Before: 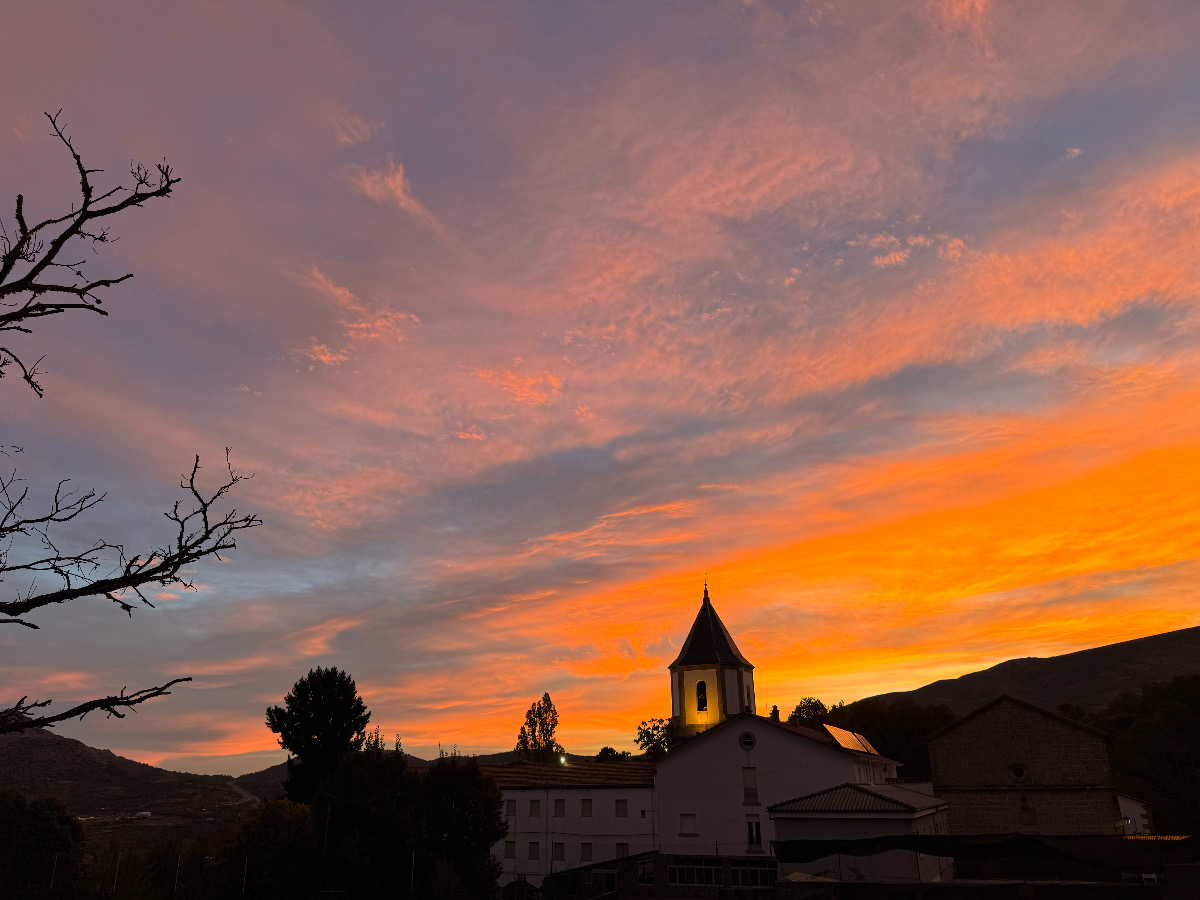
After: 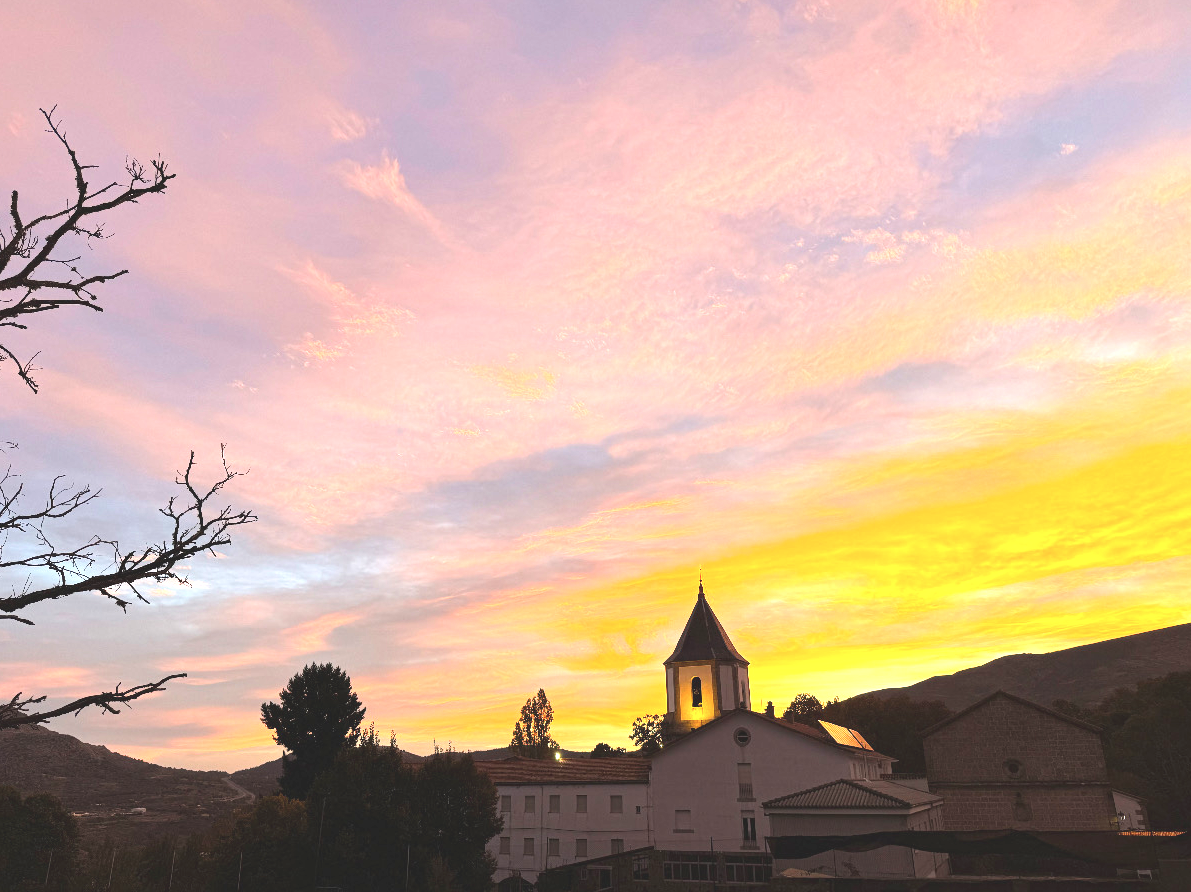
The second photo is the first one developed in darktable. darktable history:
crop: left 0.434%, top 0.485%, right 0.244%, bottom 0.386%
white balance: emerald 1
color balance: lift [1.01, 1, 1, 1], gamma [1.097, 1, 1, 1], gain [0.85, 1, 1, 1]
exposure: black level correction 0, exposure 1.9 EV, compensate highlight preservation false
